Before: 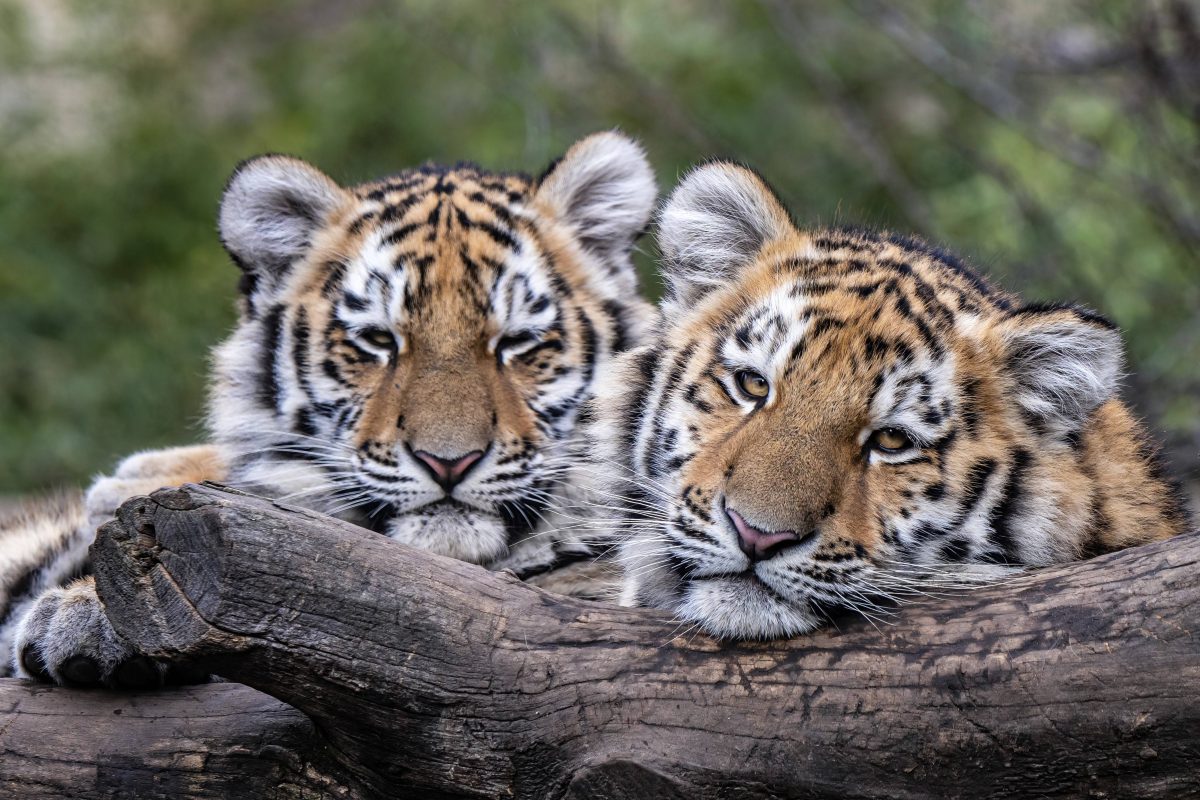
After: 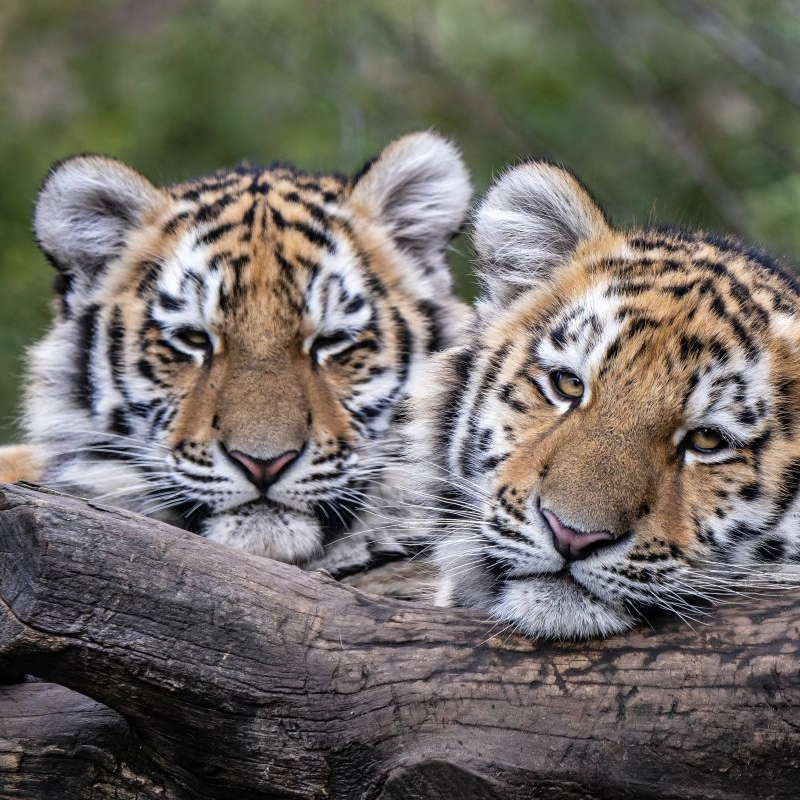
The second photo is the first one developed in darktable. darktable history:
crop: left 15.424%, right 17.889%
